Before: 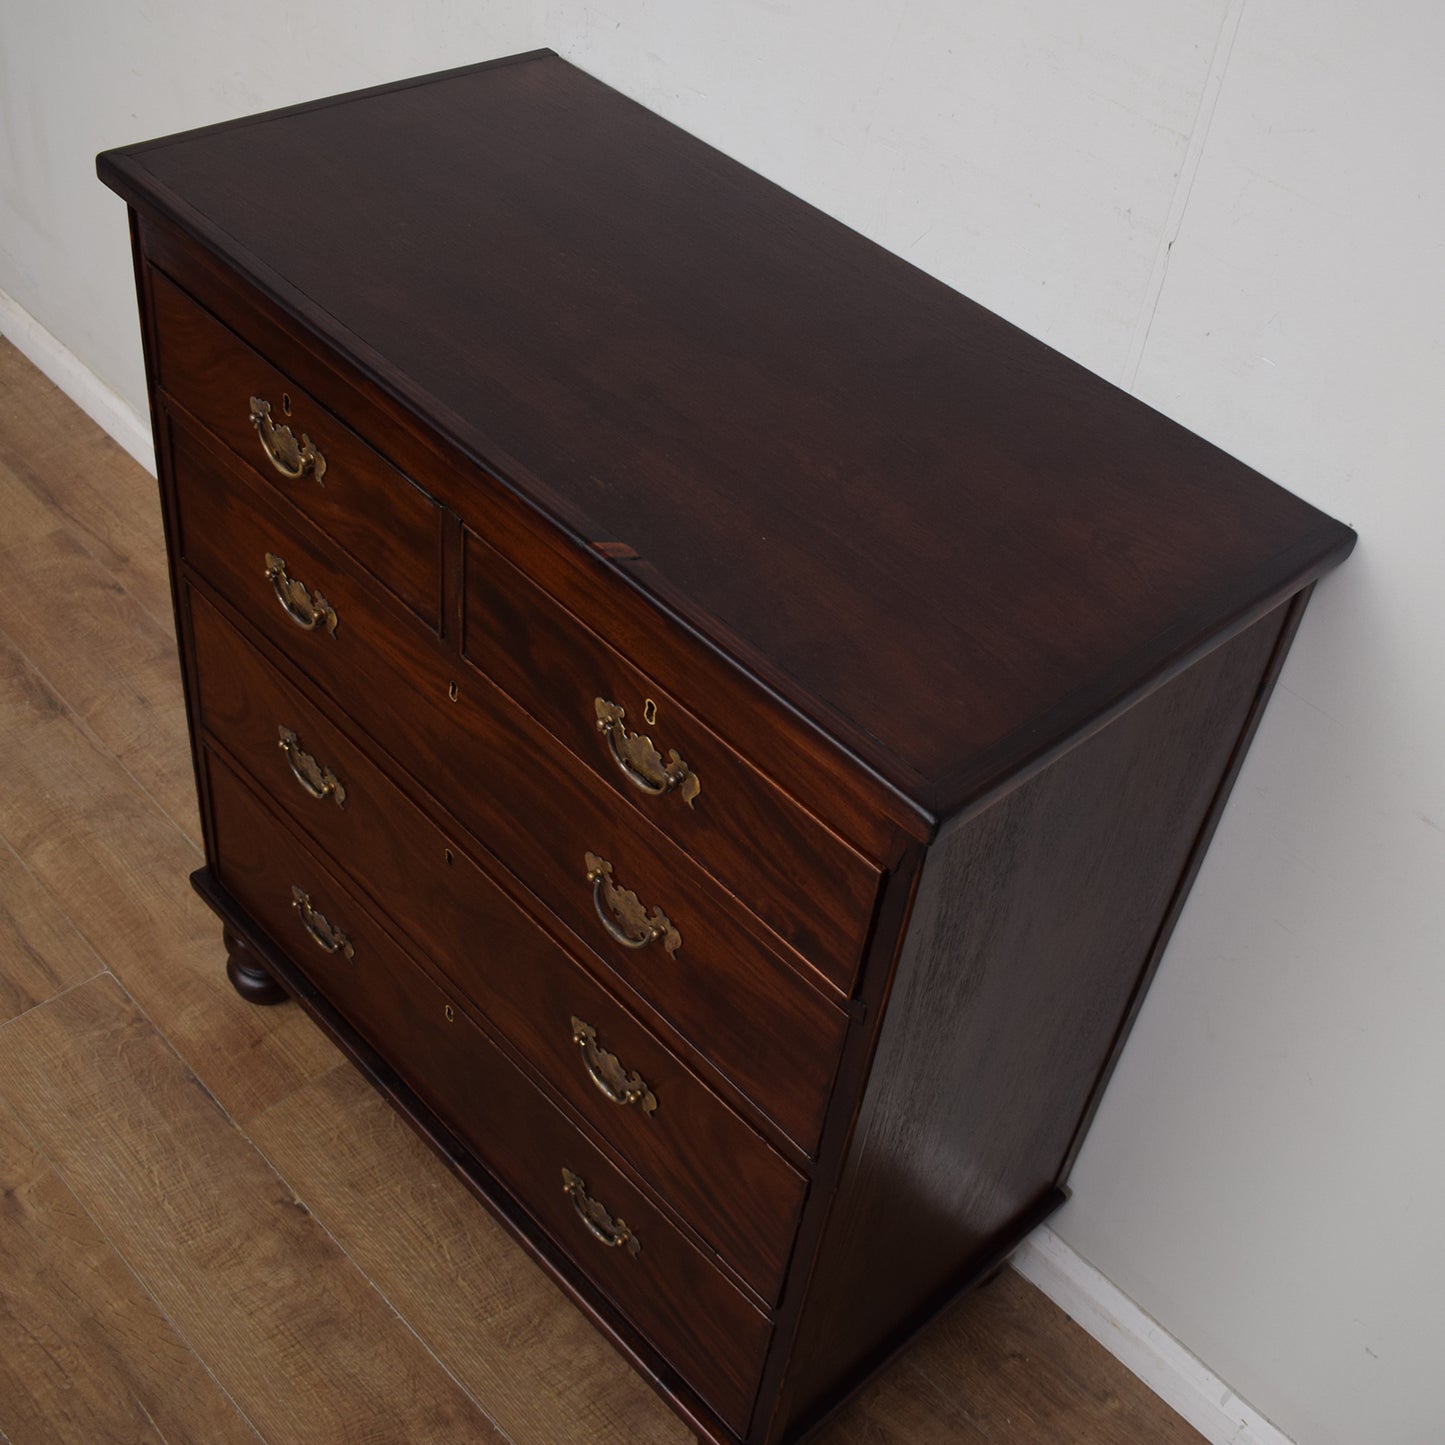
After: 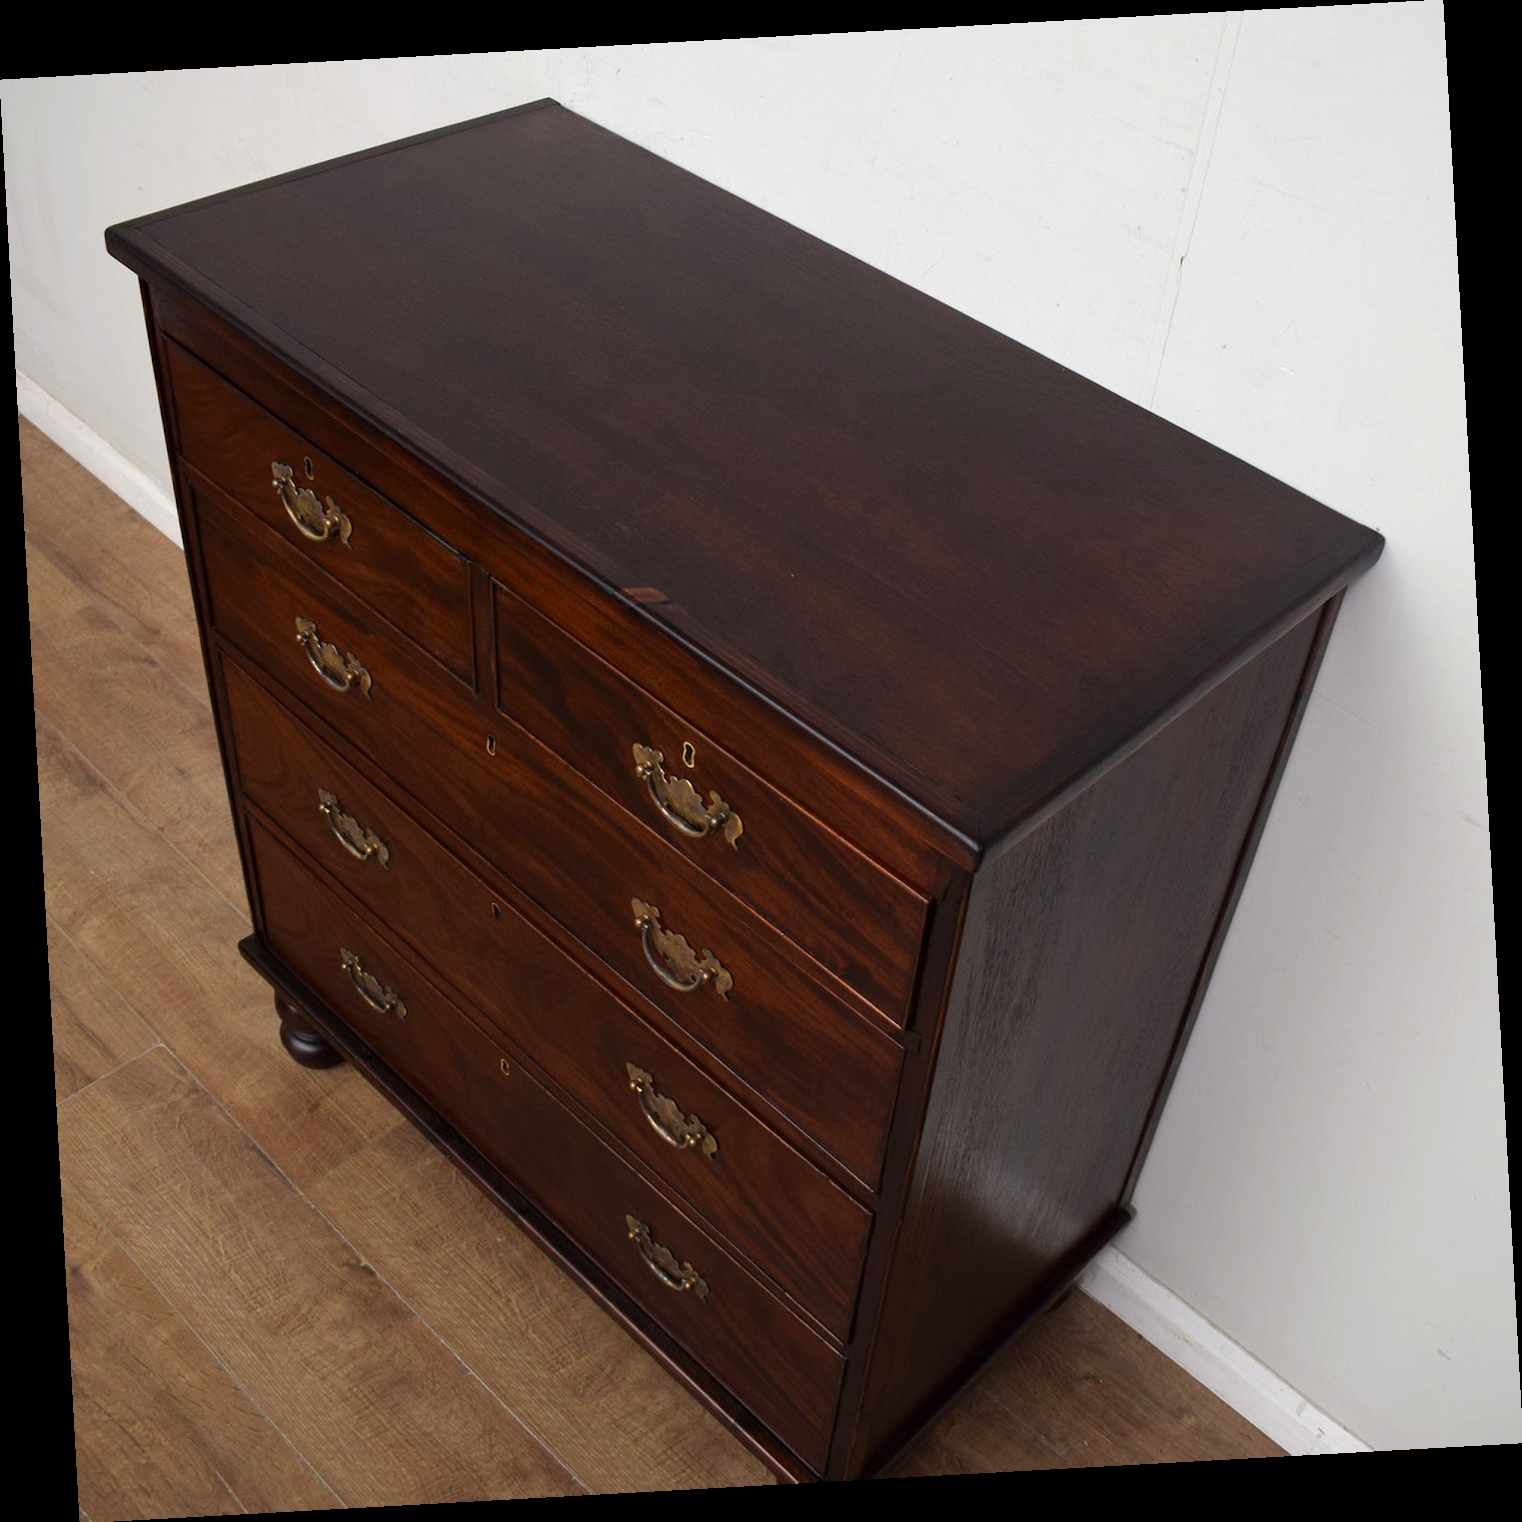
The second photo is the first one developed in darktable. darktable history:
exposure: black level correction 0.001, exposure 0.5 EV, compensate exposure bias true, compensate highlight preservation false
rotate and perspective: rotation -3.18°, automatic cropping off
